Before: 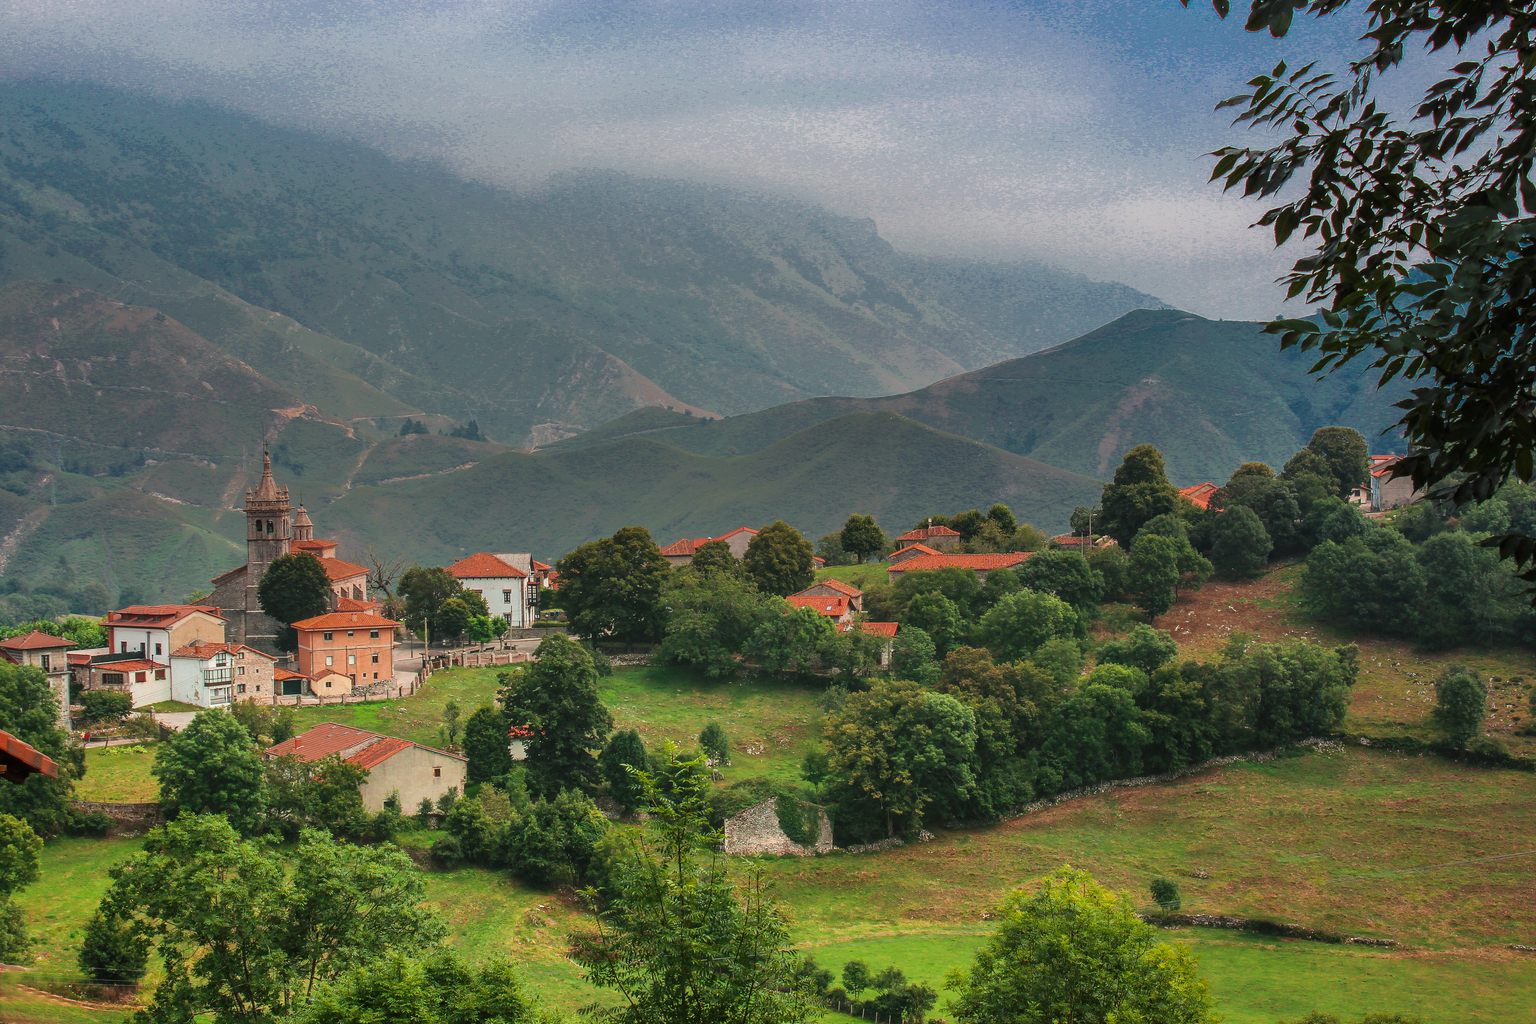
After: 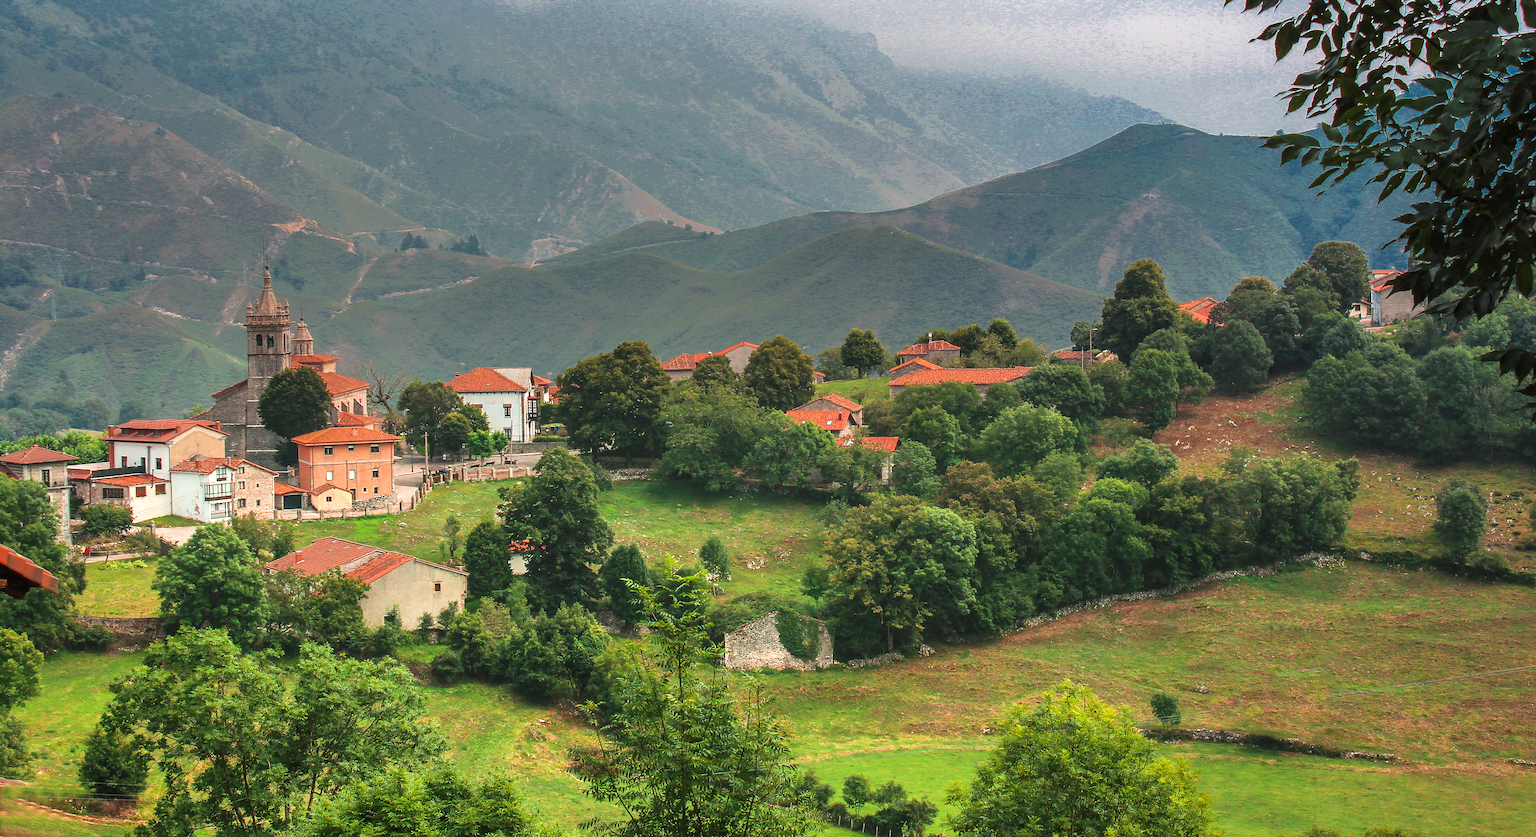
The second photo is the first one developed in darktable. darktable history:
crop and rotate: top 18.162%
exposure: black level correction 0, exposure 0.5 EV, compensate exposure bias true, compensate highlight preservation false
